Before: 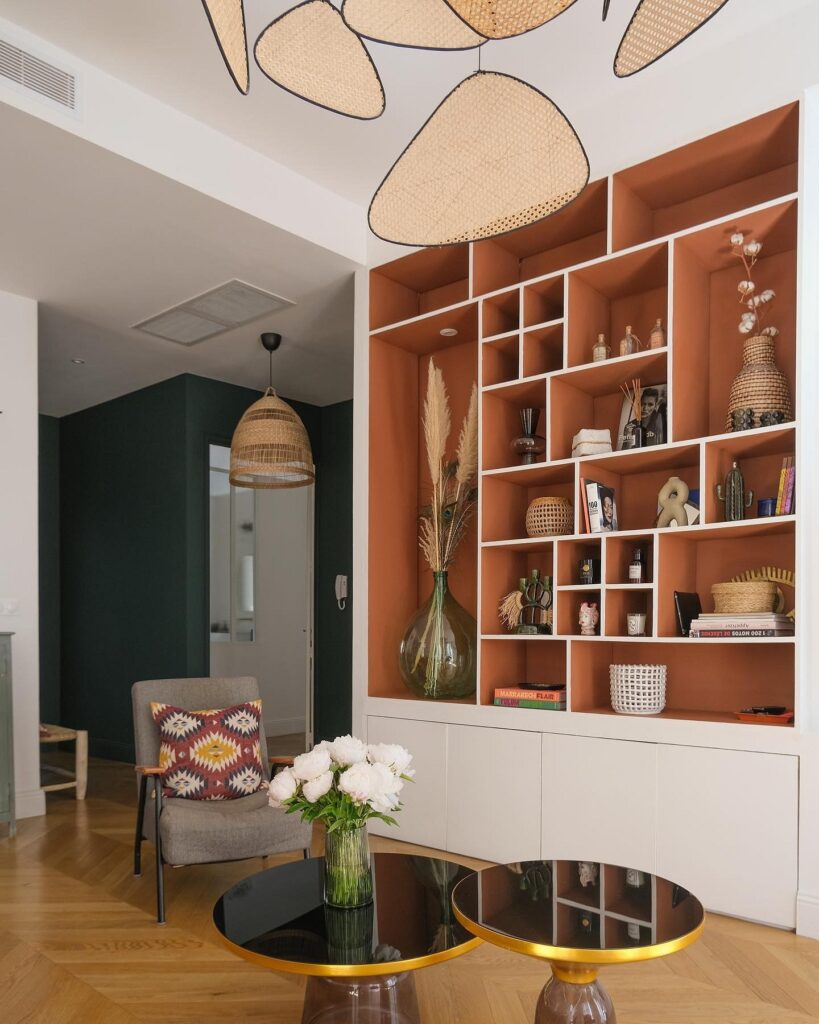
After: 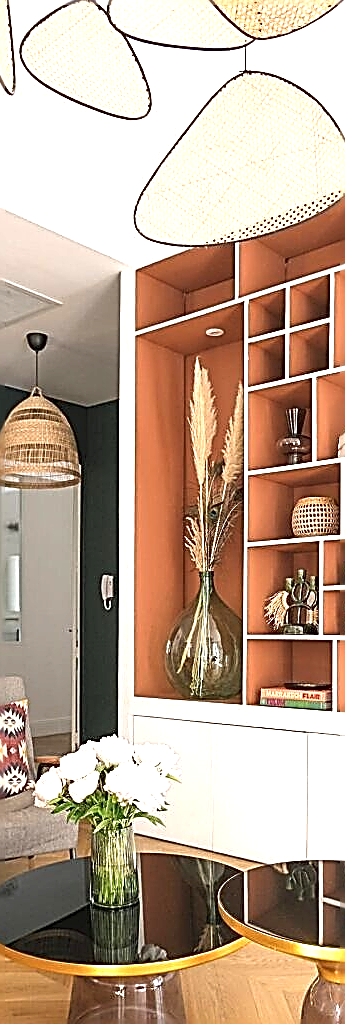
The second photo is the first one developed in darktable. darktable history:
exposure: black level correction 0, exposure 1.198 EV, compensate exposure bias true, compensate highlight preservation false
crop: left 28.583%, right 29.231%
sharpen: amount 2
contrast brightness saturation: saturation -0.1
